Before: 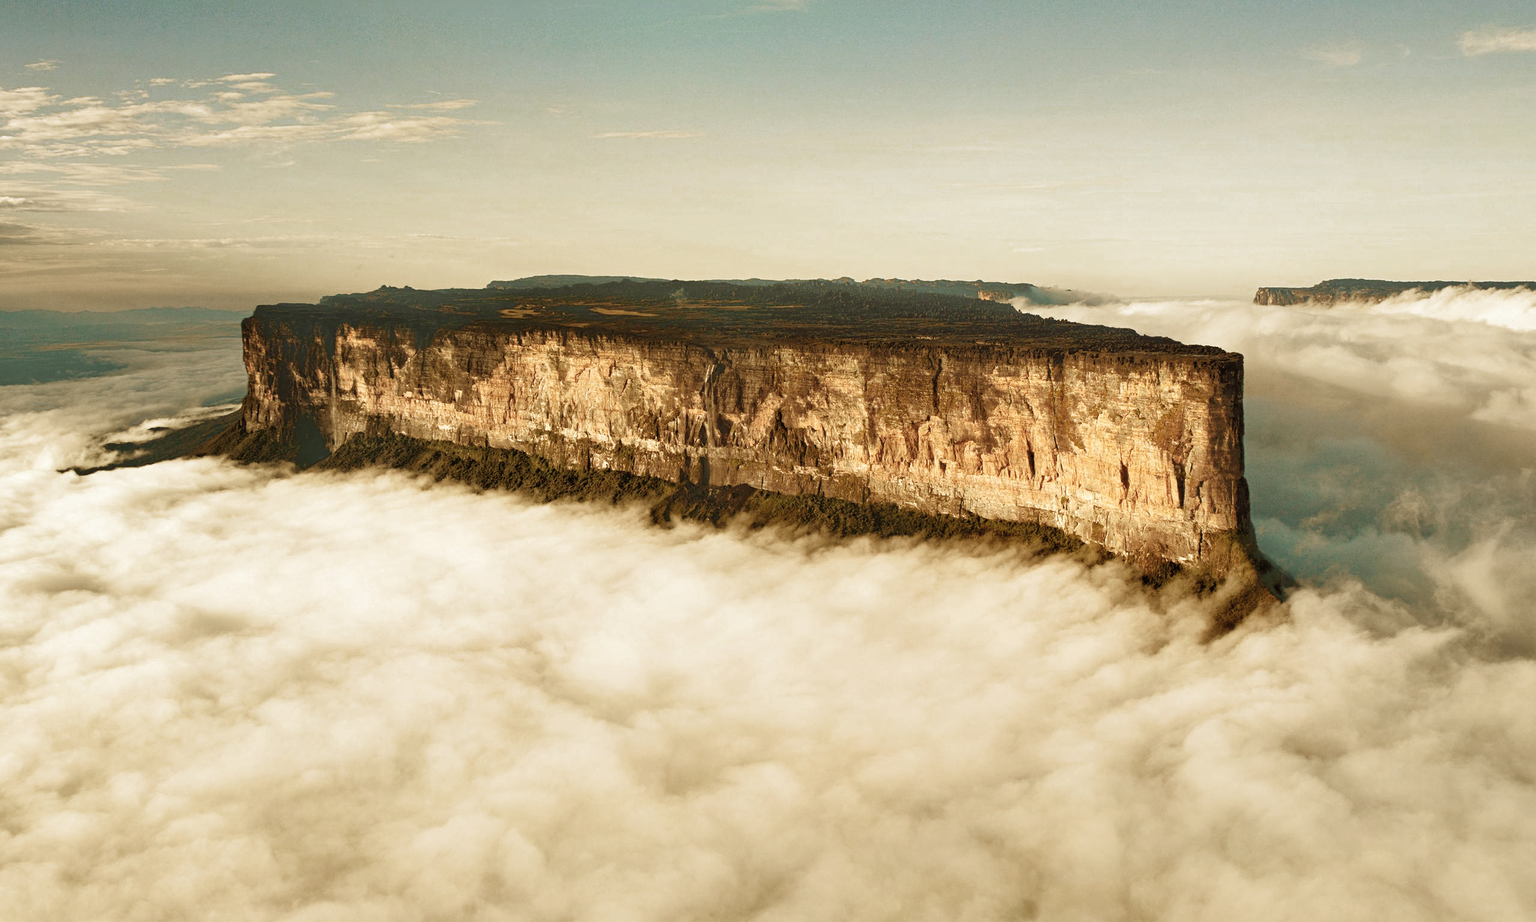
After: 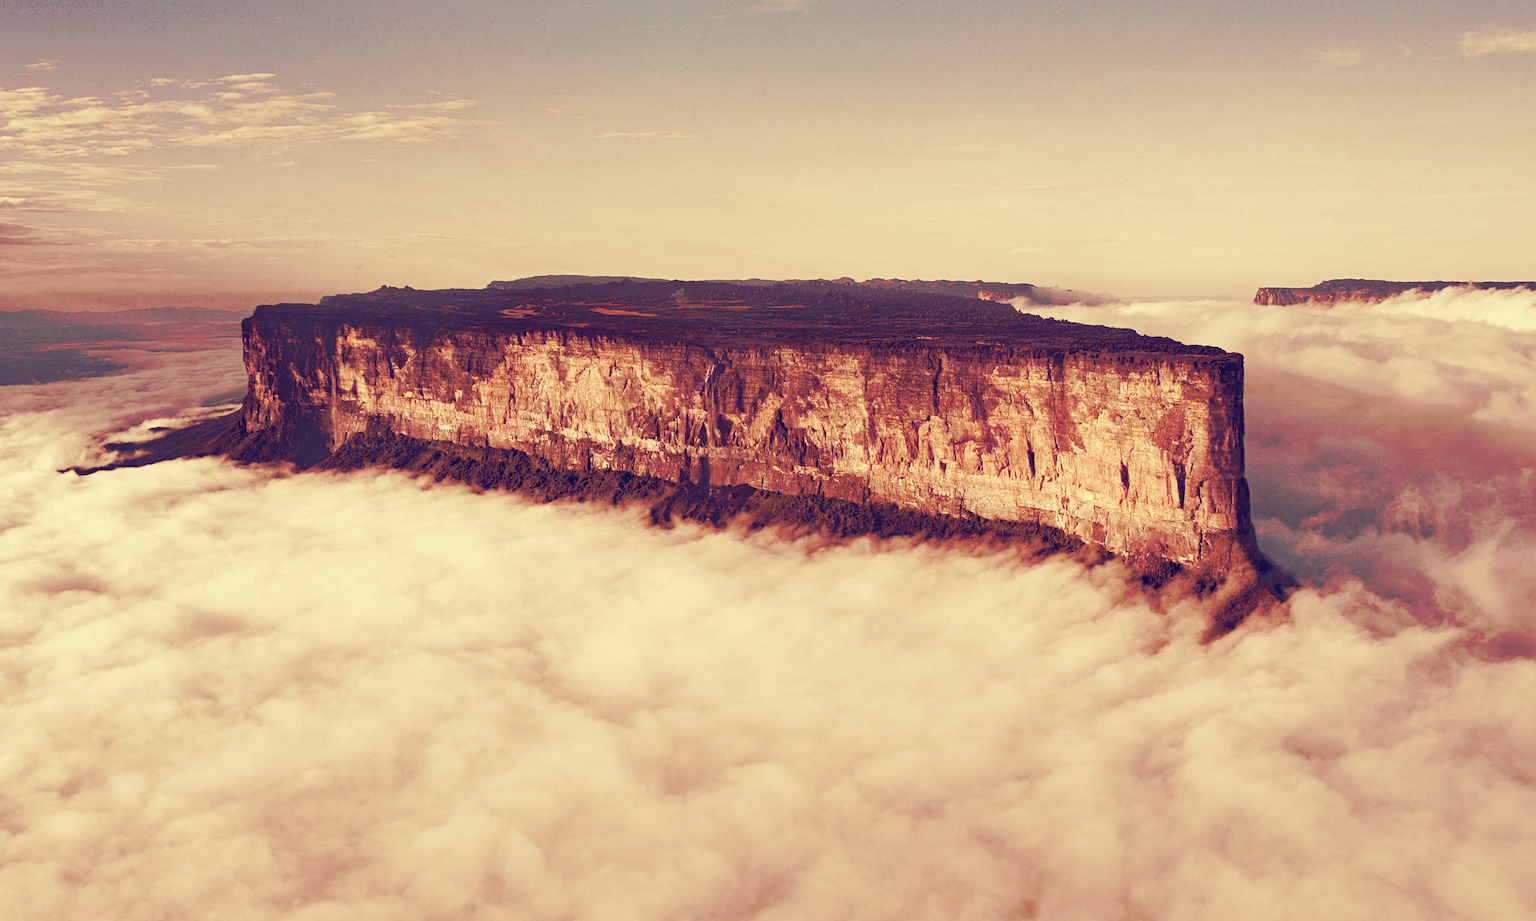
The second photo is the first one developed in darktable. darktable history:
tone curve: curves: ch0 [(0, 0) (0.003, 0.003) (0.011, 0.011) (0.025, 0.024) (0.044, 0.042) (0.069, 0.066) (0.1, 0.095) (0.136, 0.129) (0.177, 0.169) (0.224, 0.214) (0.277, 0.264) (0.335, 0.319) (0.399, 0.38) (0.468, 0.446) (0.543, 0.563) (0.623, 0.64) (0.709, 0.722) (0.801, 0.809) (0.898, 0.902) (1, 1)], preserve colors none
color look up table: target L [92.55, 91.78, 85.39, 87.3, 80.14, 70.02, 69.97, 66.82, 56.23, 51.21, 39.39, 37.22, 13.77, 200, 86.41, 68.96, 69.3, 66.11, 57.86, 55.48, 50.61, 50.77, 44.08, 30.65, 30.08, 18.61, 83.39, 69.92, 65.21, 58.93, 59.06, 55.18, 48.03, 49.13, 41.63, 33.52, 34.85, 35.81, 25.77, 16.51, 14.84, 9.109, 86.19, 82.42, 81.89, 64.59, 65.44, 46.48, 13.31], target a [-18.06, -1.804, -73.2, -31.57, -28.43, -55.88, -11.87, -29.26, -3.85, -46.69, -28.18, 1.783, 14.71, 0, 3.475, 38.53, 16.29, 48.1, 27.23, 75.6, 39.18, 54.45, 67.36, 21.78, 52.47, 35.44, 16.71, 42.79, 30.81, 77.69, 46.41, 81.89, -9.019, 54.03, 69.12, 18.64, 33, 61.98, 12.11, 47.1, 35.36, 25.59, -49.05, -55.69, -17.21, -33.72, -0.229, -23.73, 8.801], target b [30.2, 41.73, 56.82, 71.9, 29.73, 25.7, 56.25, 10.12, 27.56, 32.76, -1.35, -8.96, -21.12, 0, 65.75, 26.36, 55.62, 55.23, 15.19, 24.59, 36.12, 11.2, 25, 9.161, -1.839, -14.33, 17.37, -3.437, -18.86, -25.93, 1.341, -2.212, -43.76, -24.53, -48.32, -65.92, -11.93, -33.68, -50.87, -77.88, -39.02, -48.72, 15.9, 7.792, 7.342, -19.89, -0.656, -18.86, -35.09], num patches 49
